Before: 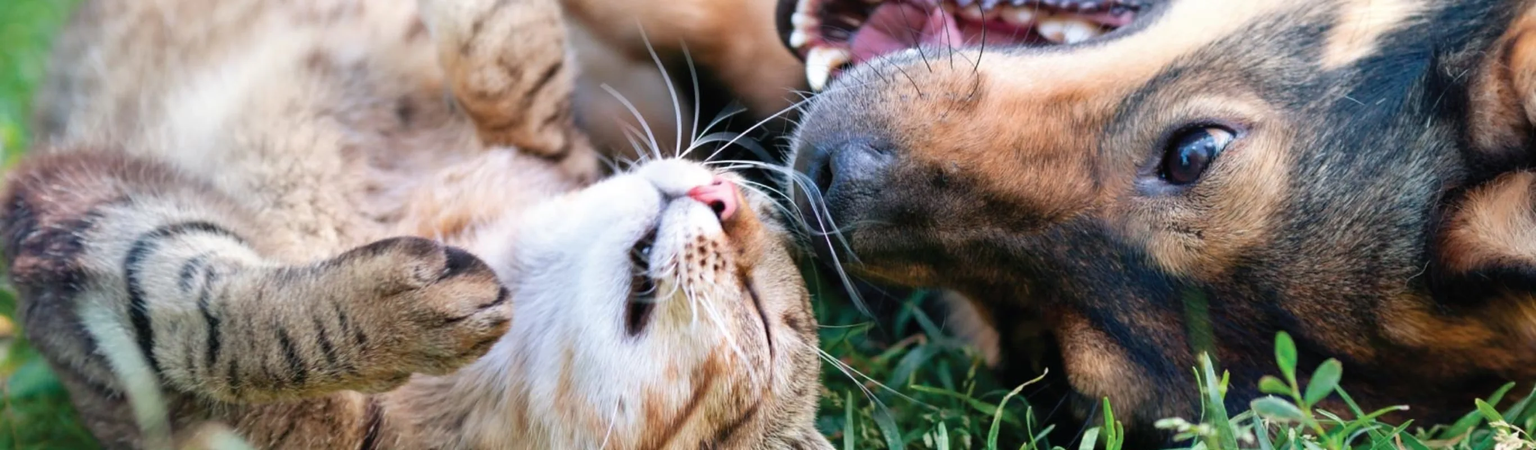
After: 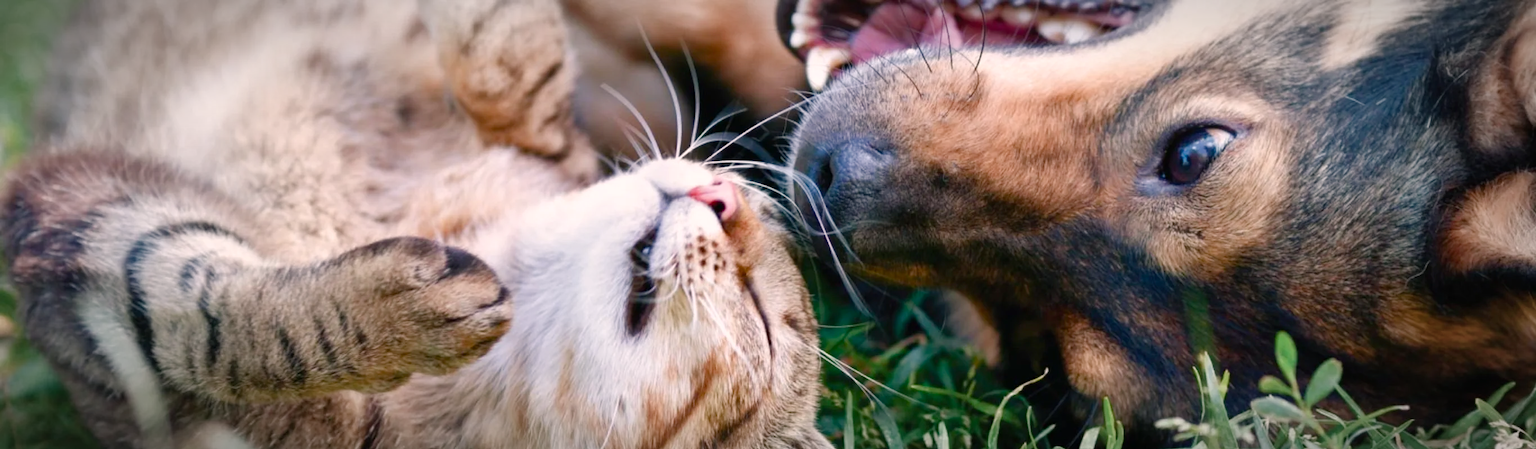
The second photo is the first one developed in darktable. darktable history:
vignetting: brightness -0.47, automatic ratio true
color balance rgb: highlights gain › chroma 2.449%, highlights gain › hue 36.26°, perceptual saturation grading › global saturation 20%, perceptual saturation grading › highlights -50.525%, perceptual saturation grading › shadows 30.372%
